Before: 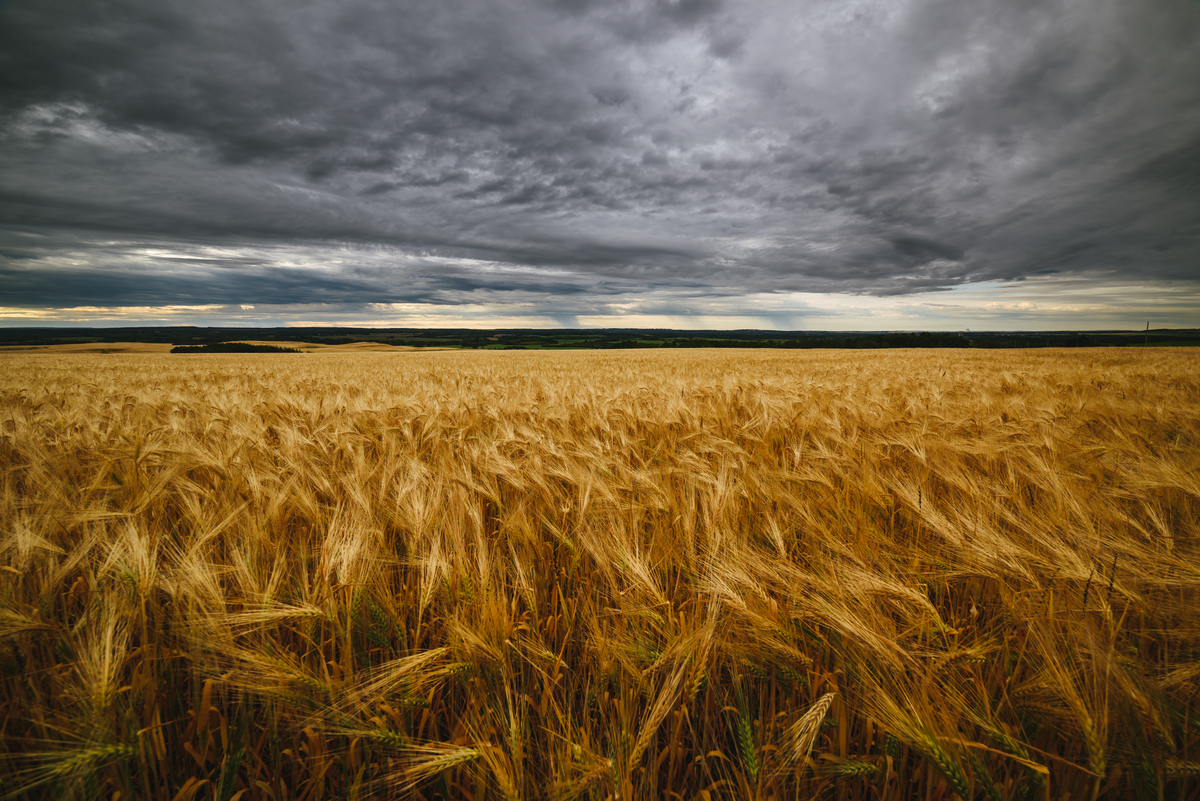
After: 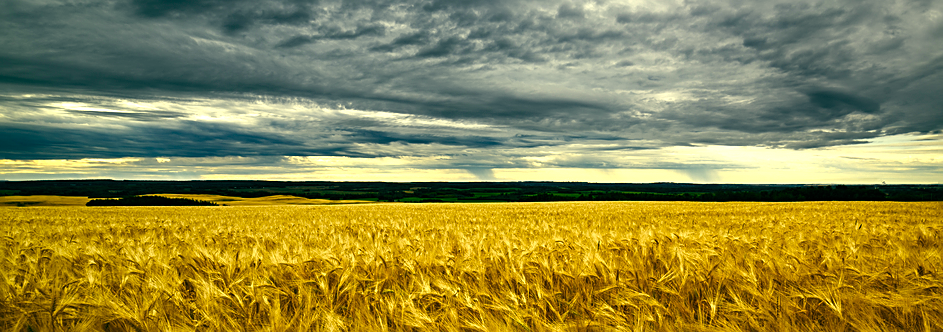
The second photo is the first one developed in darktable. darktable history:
color balance rgb: shadows lift › luminance -7.7%, shadows lift › chroma 2.13%, shadows lift › hue 165.27°, power › luminance -7.77%, power › chroma 1.1%, power › hue 215.88°, highlights gain › luminance 15.15%, highlights gain › chroma 7%, highlights gain › hue 125.57°, global offset › luminance -0.33%, global offset › chroma 0.11%, global offset › hue 165.27°, perceptual saturation grading › global saturation 24.42%, perceptual saturation grading › highlights -24.42%, perceptual saturation grading › mid-tones 24.42%, perceptual saturation grading › shadows 40%, perceptual brilliance grading › global brilliance -5%, perceptual brilliance grading › highlights 24.42%, perceptual brilliance grading › mid-tones 7%, perceptual brilliance grading › shadows -5%
contrast brightness saturation: saturation -0.04
sharpen: on, module defaults
exposure: exposure 0 EV, compensate highlight preservation false
color correction: highlights a* 15, highlights b* 31.55
crop: left 7.036%, top 18.398%, right 14.379%, bottom 40.043%
white balance: red 0.967, blue 1.119, emerald 0.756
